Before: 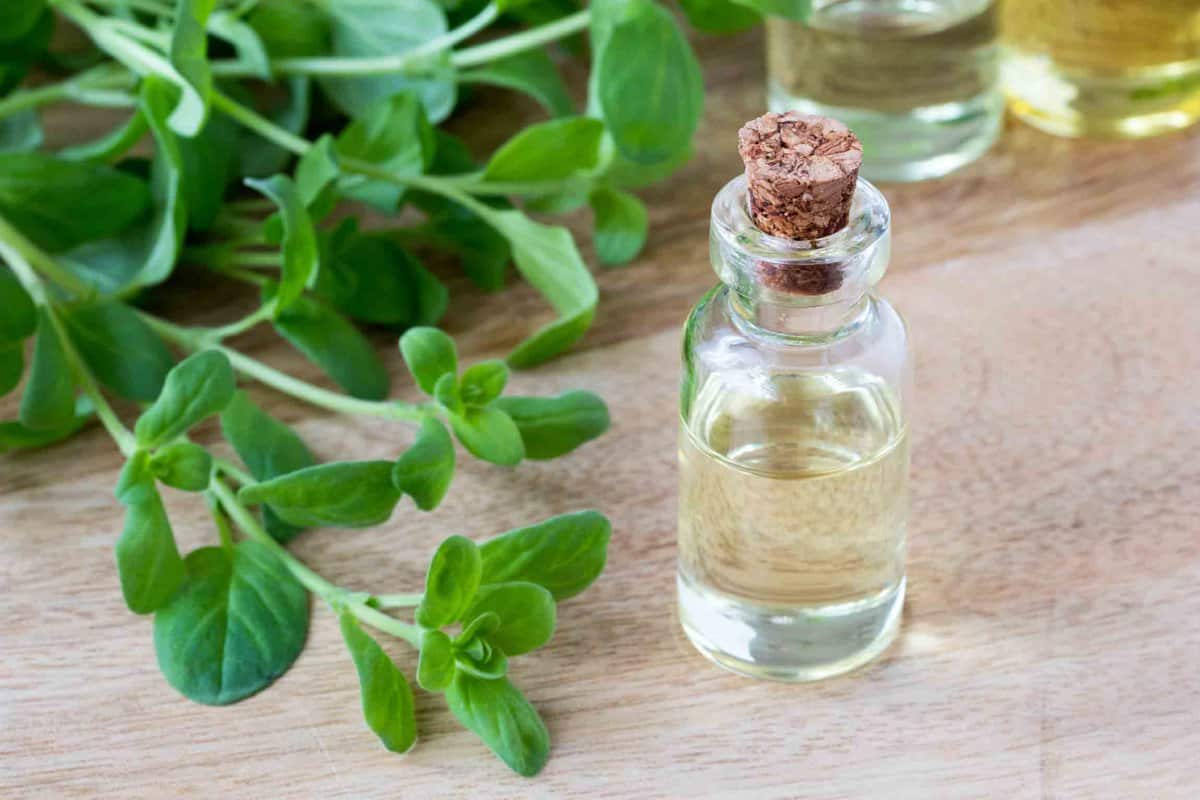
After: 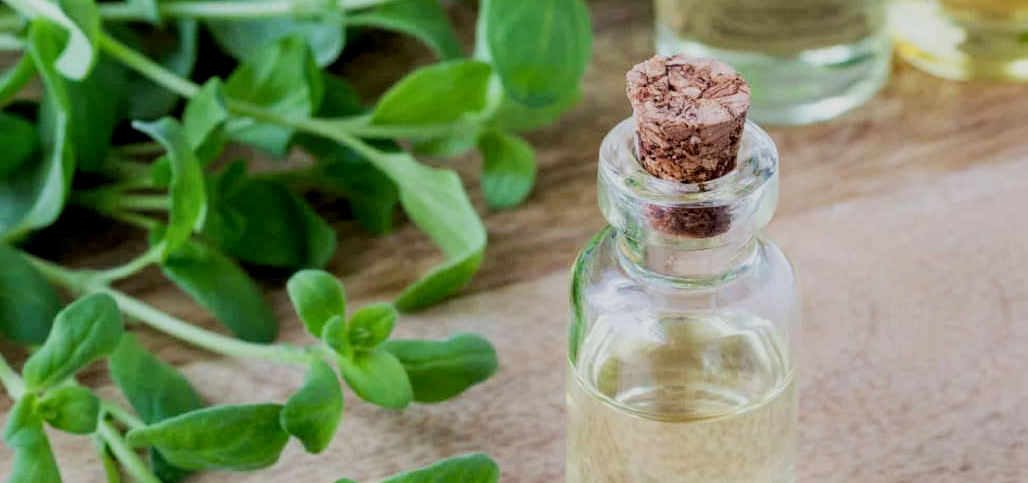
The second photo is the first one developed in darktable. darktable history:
filmic rgb: black relative exposure -7.65 EV, white relative exposure 4.56 EV, hardness 3.61
local contrast: on, module defaults
crop and rotate: left 9.345%, top 7.22%, right 4.982%, bottom 32.331%
